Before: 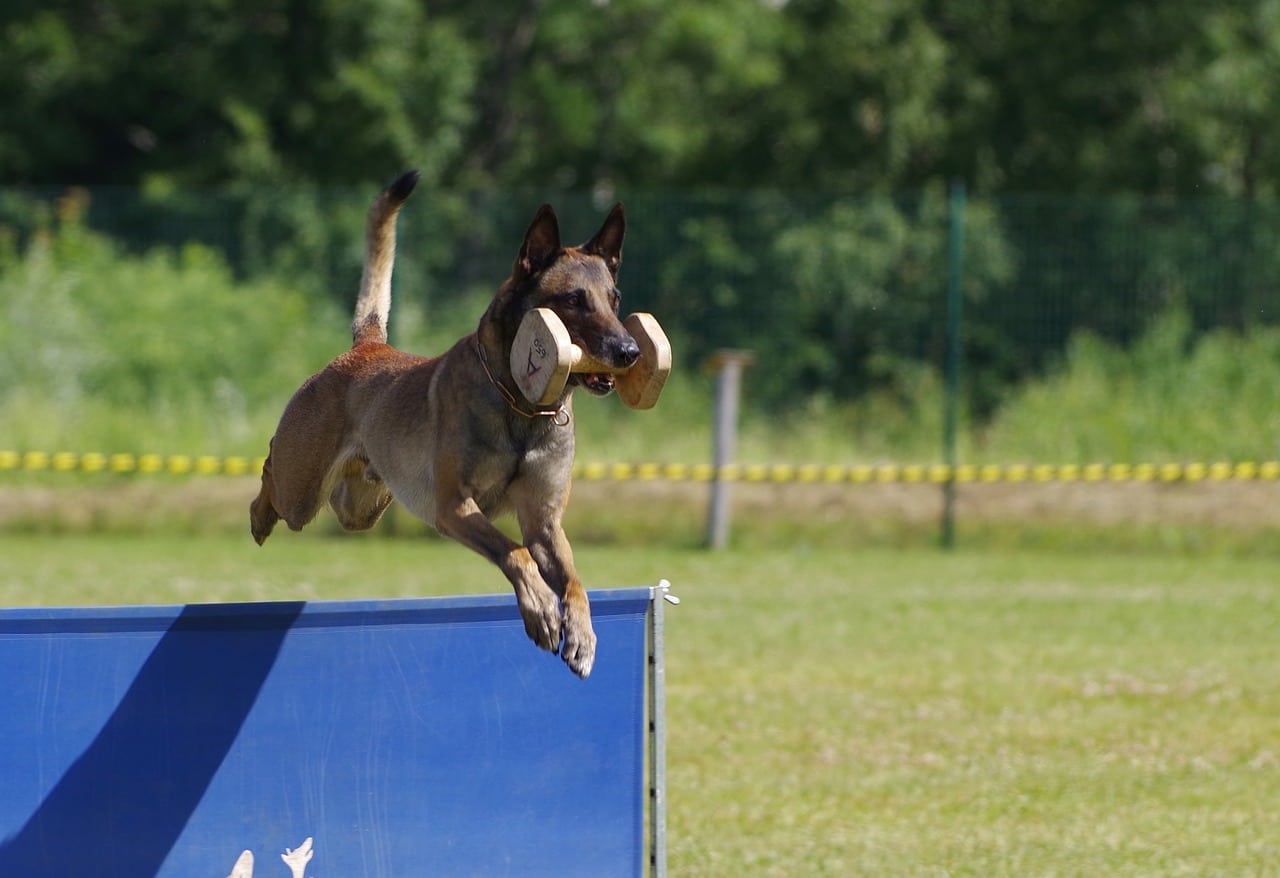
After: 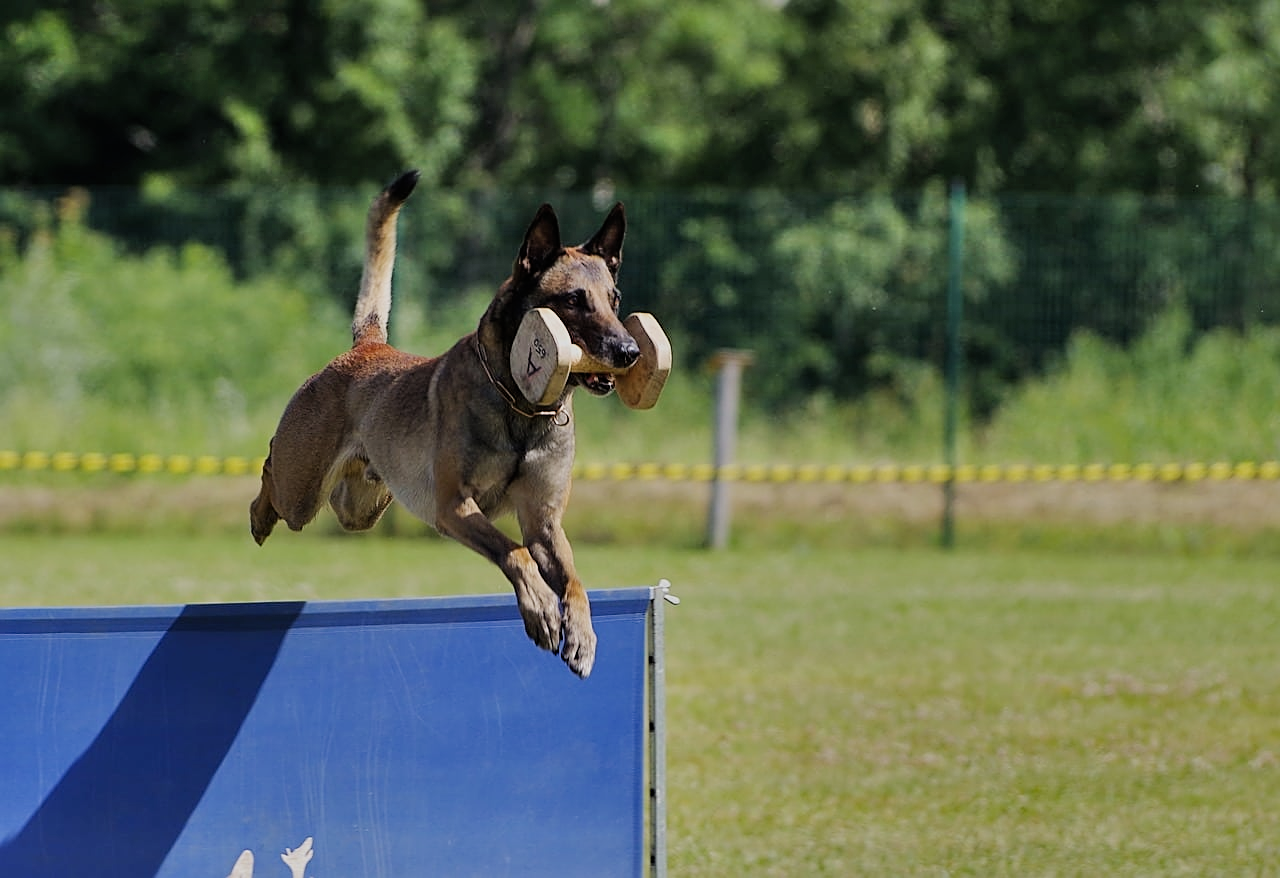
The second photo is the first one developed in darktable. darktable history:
shadows and highlights: white point adjustment 0.135, highlights -70.97, soften with gaussian
sharpen: amount 0.491
filmic rgb: black relative exposure -7.65 EV, white relative exposure 4.56 EV, hardness 3.61, iterations of high-quality reconstruction 0
